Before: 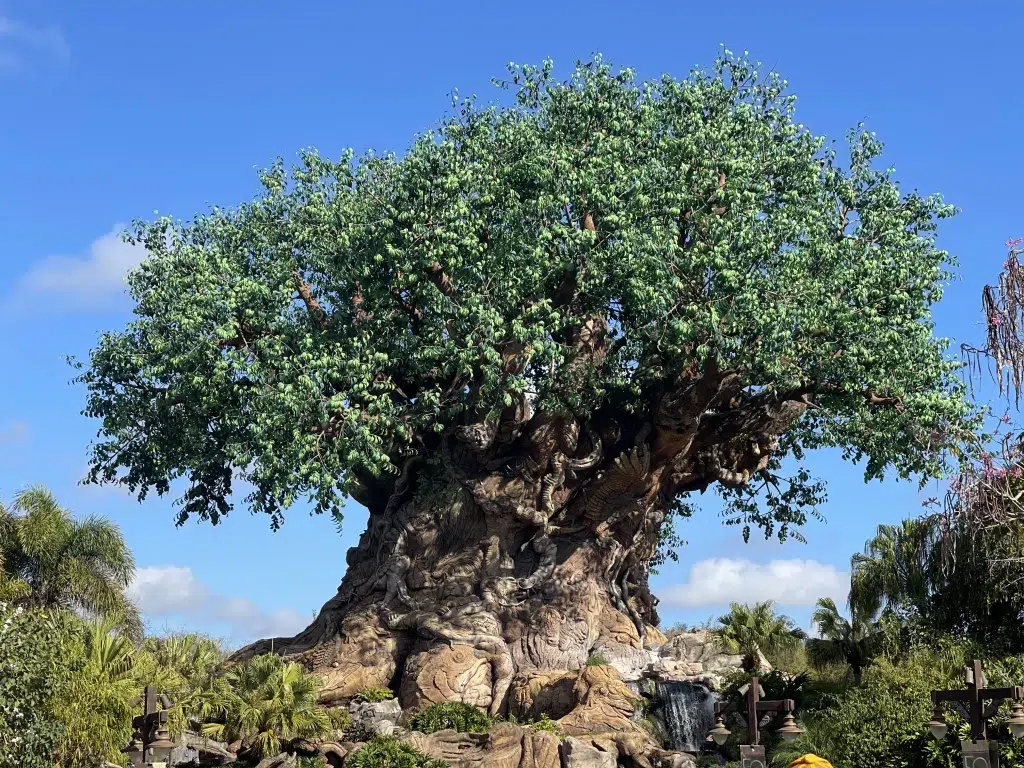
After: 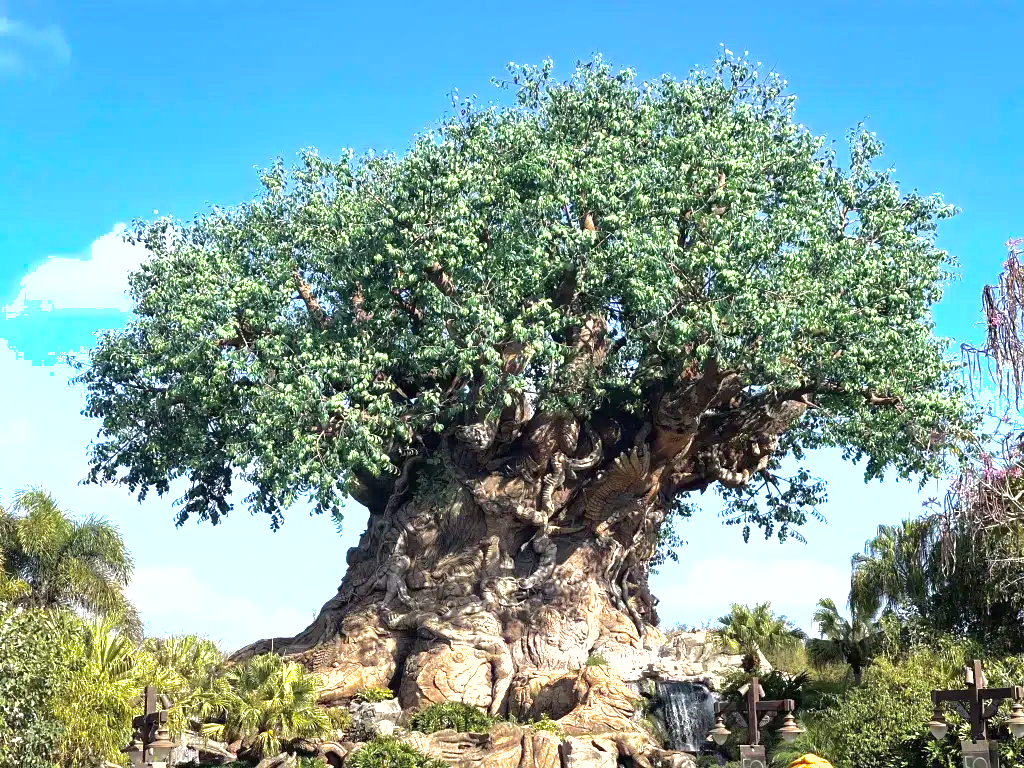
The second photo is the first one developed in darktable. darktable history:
exposure: black level correction 0, exposure 1.282 EV, compensate highlight preservation false
shadows and highlights: shadows 30.01
